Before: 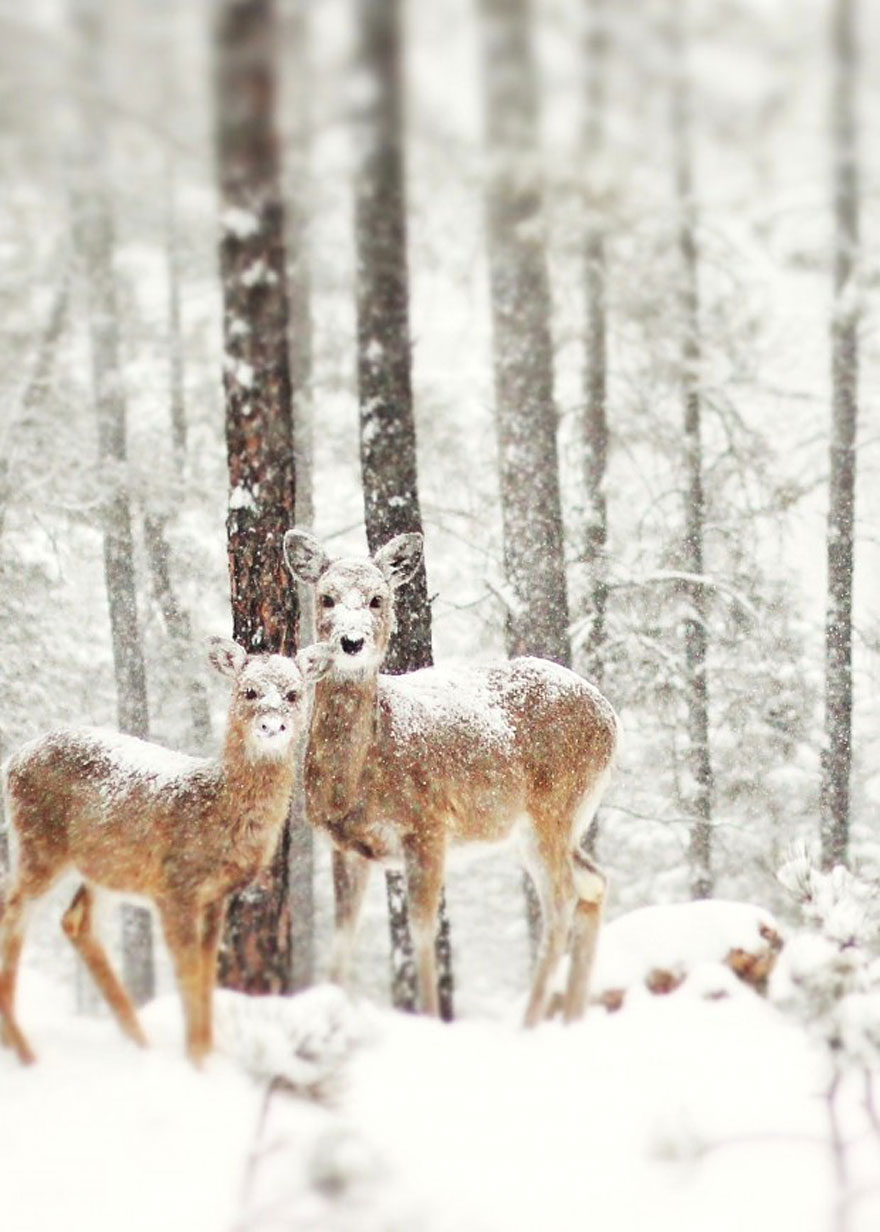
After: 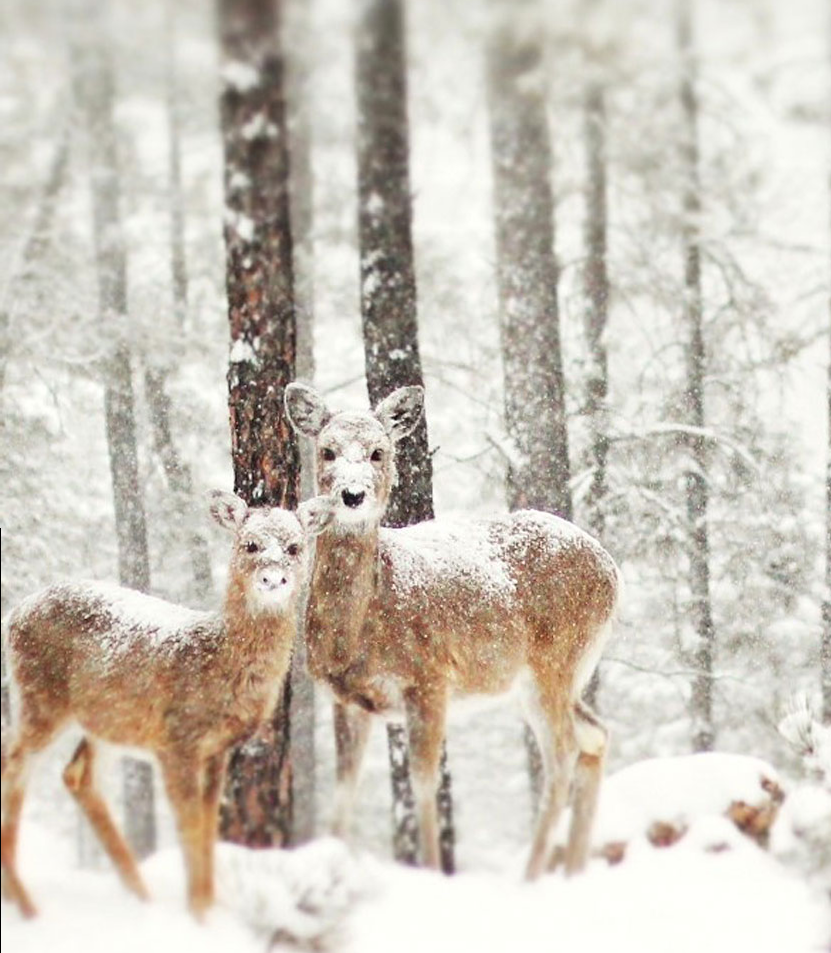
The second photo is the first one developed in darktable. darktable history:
crop and rotate: angle 0.085°, top 12.043%, right 5.733%, bottom 10.681%
